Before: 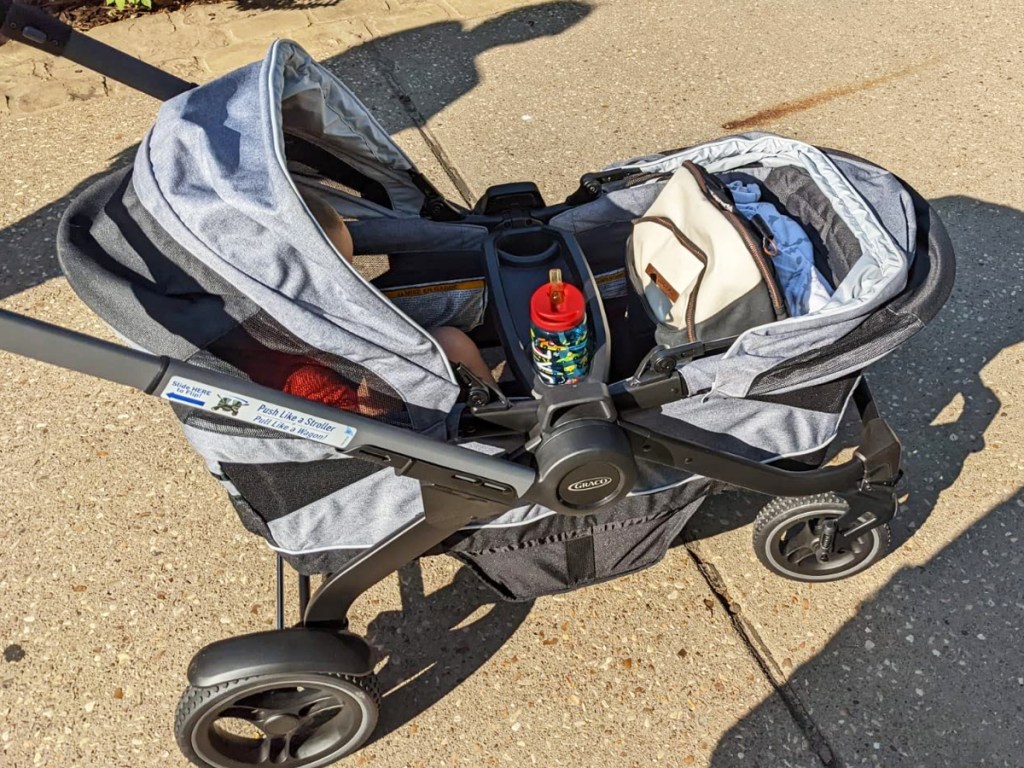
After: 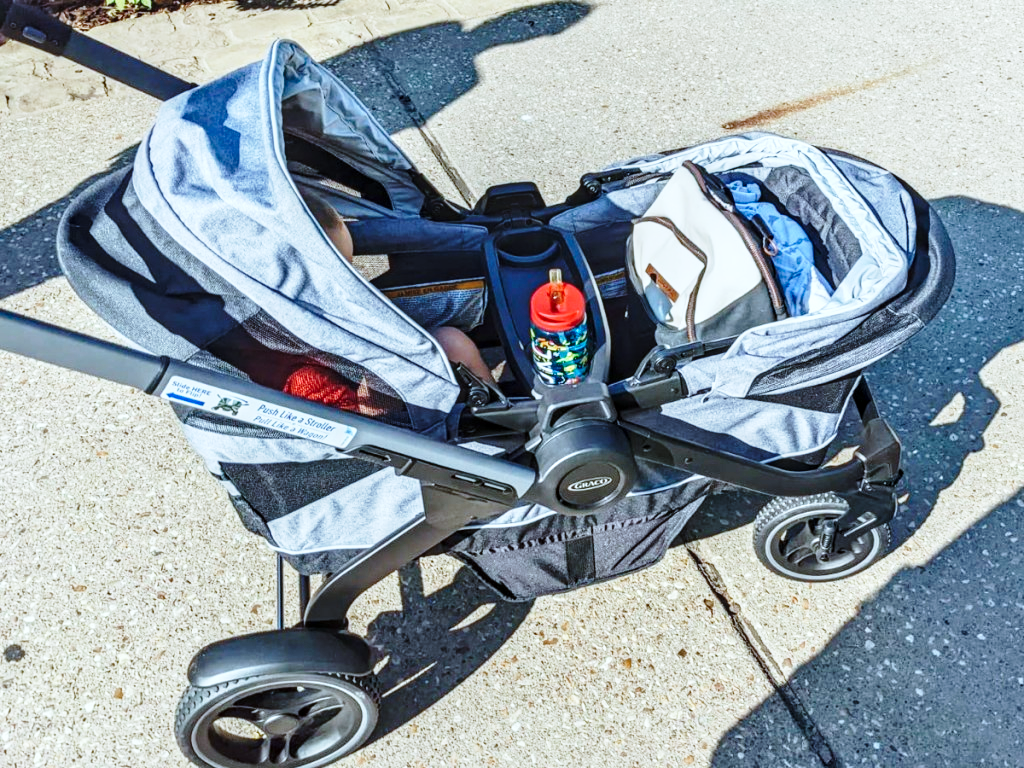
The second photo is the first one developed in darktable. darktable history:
local contrast: on, module defaults
base curve: curves: ch0 [(0, 0) (0.028, 0.03) (0.121, 0.232) (0.46, 0.748) (0.859, 0.968) (1, 1)], preserve colors none
color calibration: x 0.396, y 0.386, temperature 3688.42 K
